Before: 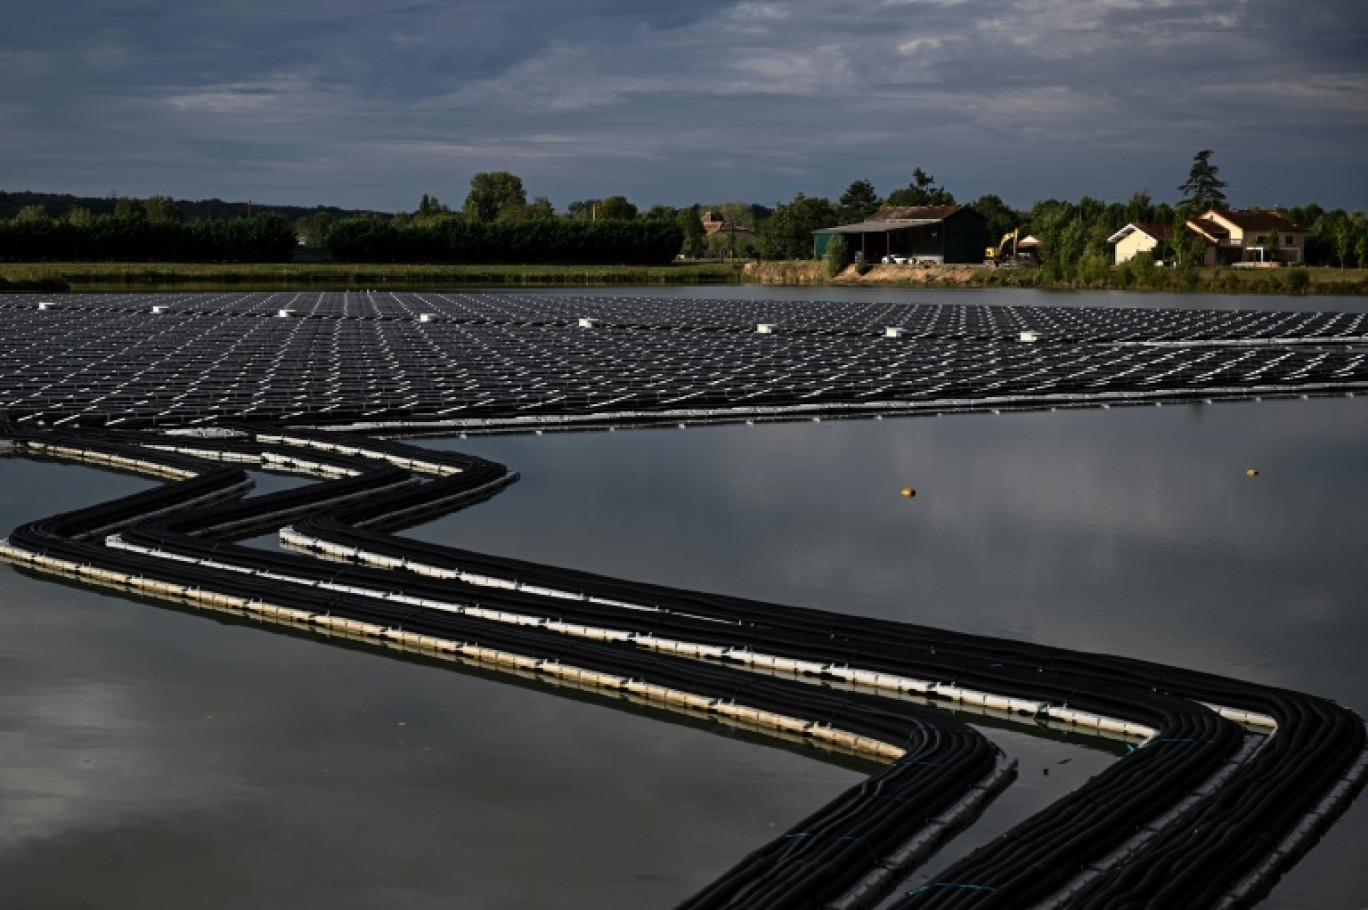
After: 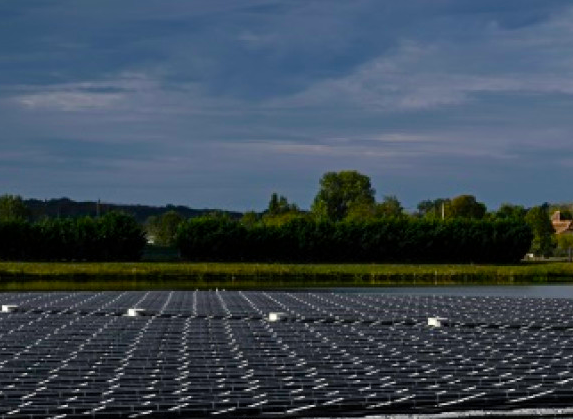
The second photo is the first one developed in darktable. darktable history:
color balance rgb: shadows lift › chroma 1.041%, shadows lift › hue 241.62°, perceptual saturation grading › global saturation 20%, perceptual saturation grading › highlights -14.054%, perceptual saturation grading › shadows 49.541%, perceptual brilliance grading › global brilliance 1.204%, perceptual brilliance grading › highlights -3.858%, global vibrance 15.2%
crop and rotate: left 11.065%, top 0.119%, right 46.992%, bottom 53.747%
shadows and highlights: shadows -13.02, white point adjustment 4.11, highlights 29.02
velvia: strength 9.22%
